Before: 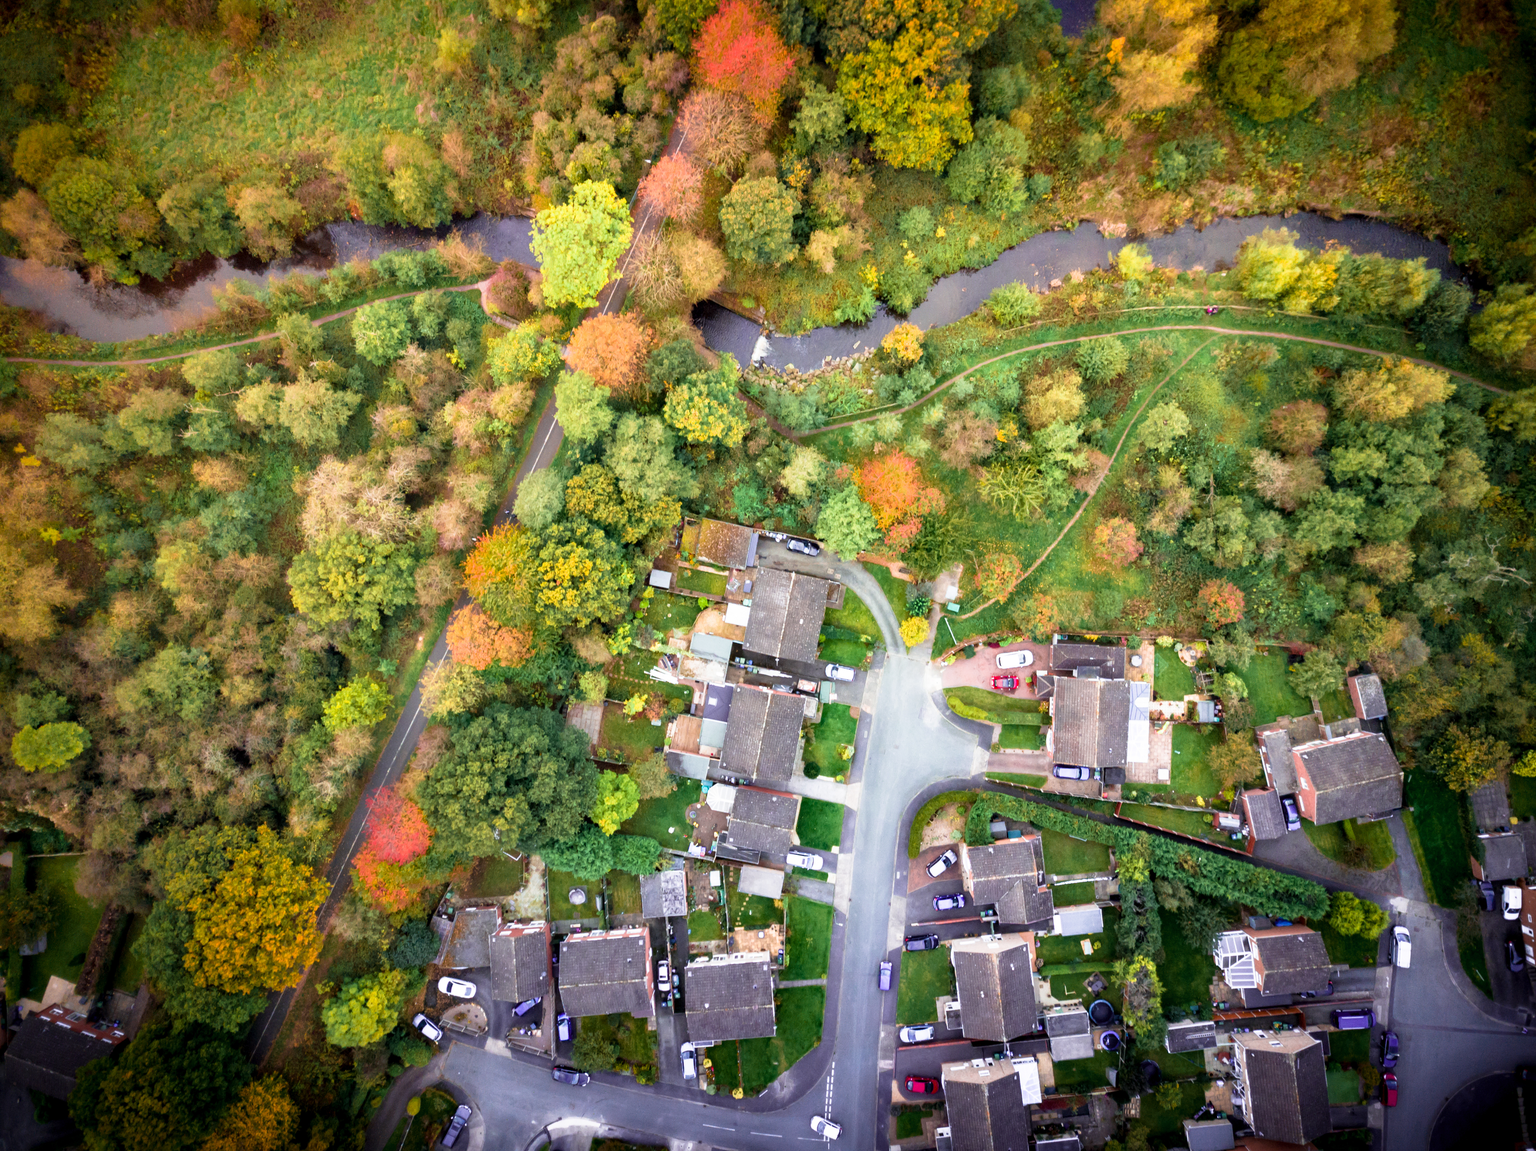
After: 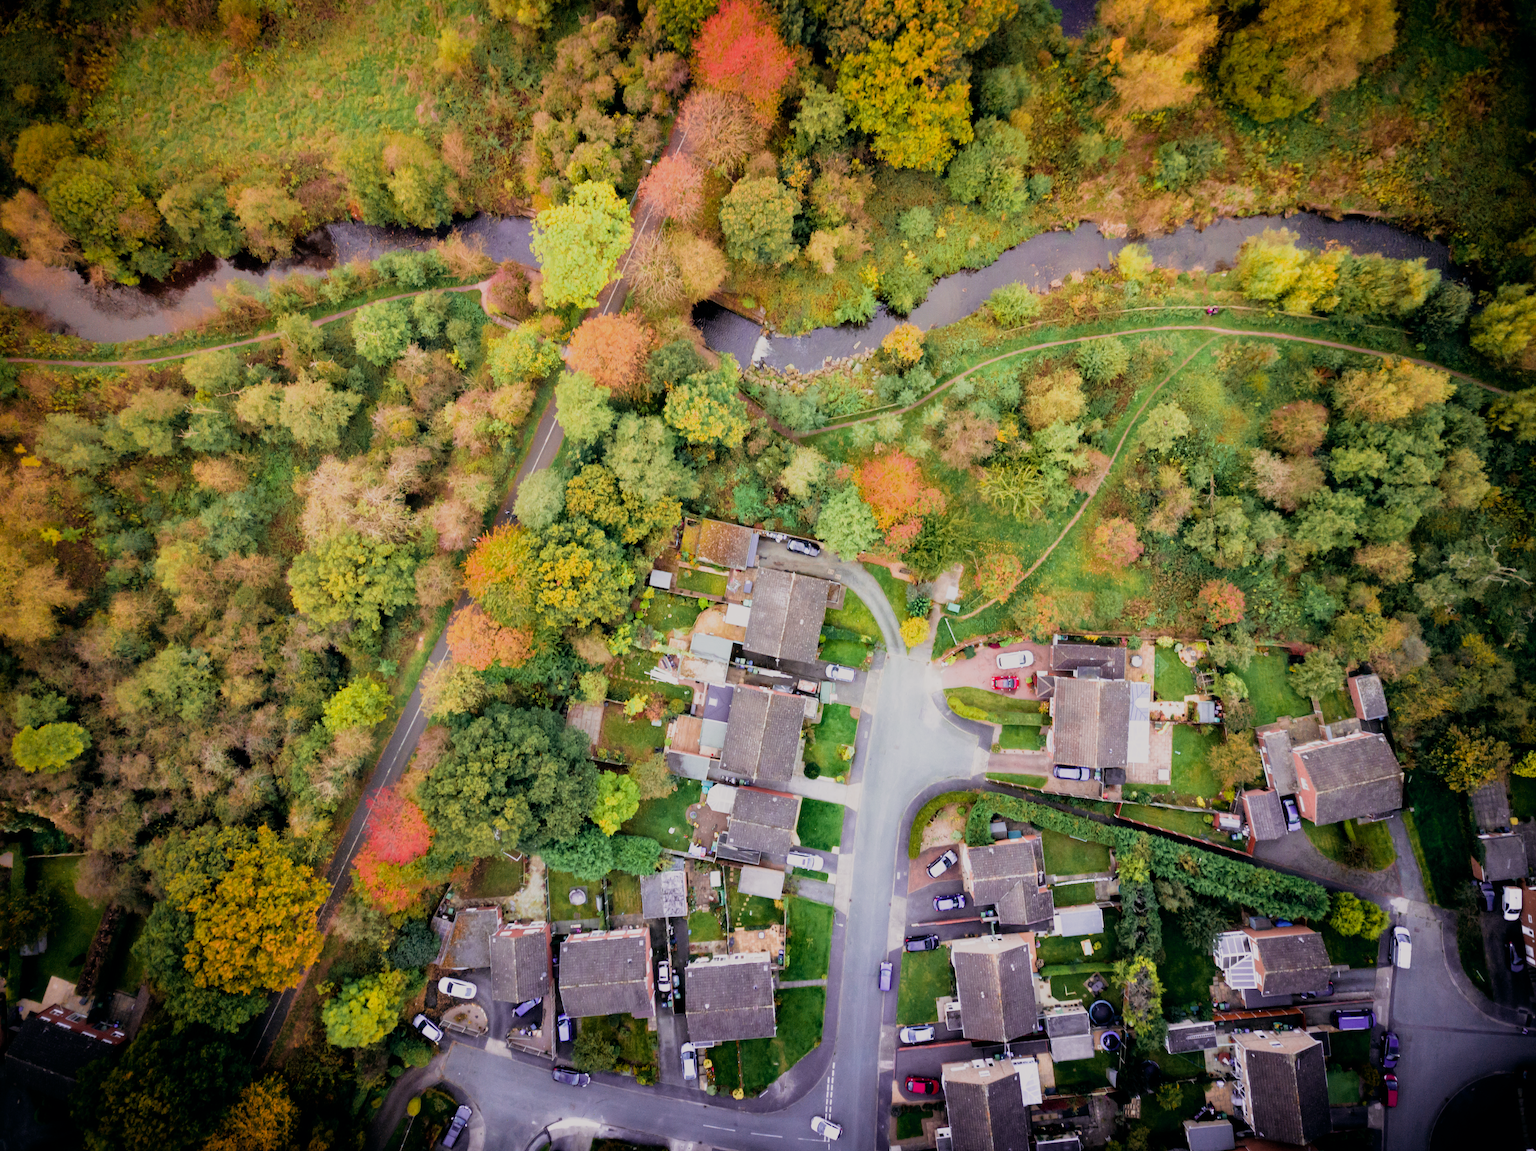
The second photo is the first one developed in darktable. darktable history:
color balance: lift [0.998, 0.998, 1.001, 1.002], gamma [0.995, 1.025, 0.992, 0.975], gain [0.995, 1.02, 0.997, 0.98]
filmic rgb: black relative exposure -7.65 EV, white relative exposure 4.56 EV, hardness 3.61
